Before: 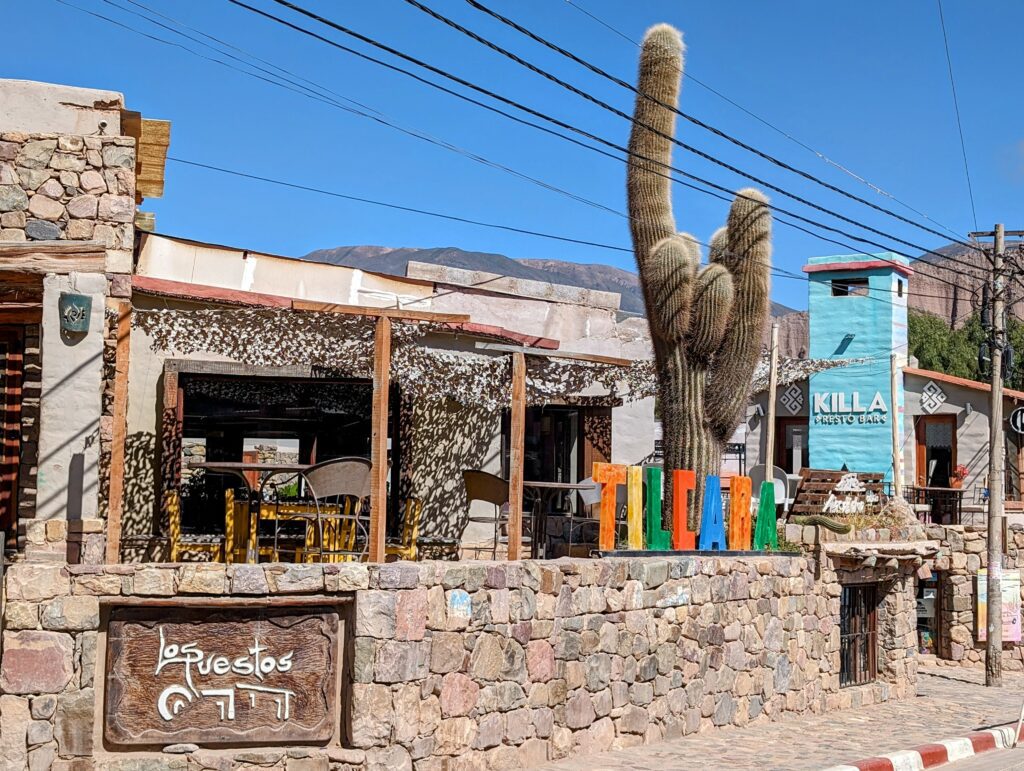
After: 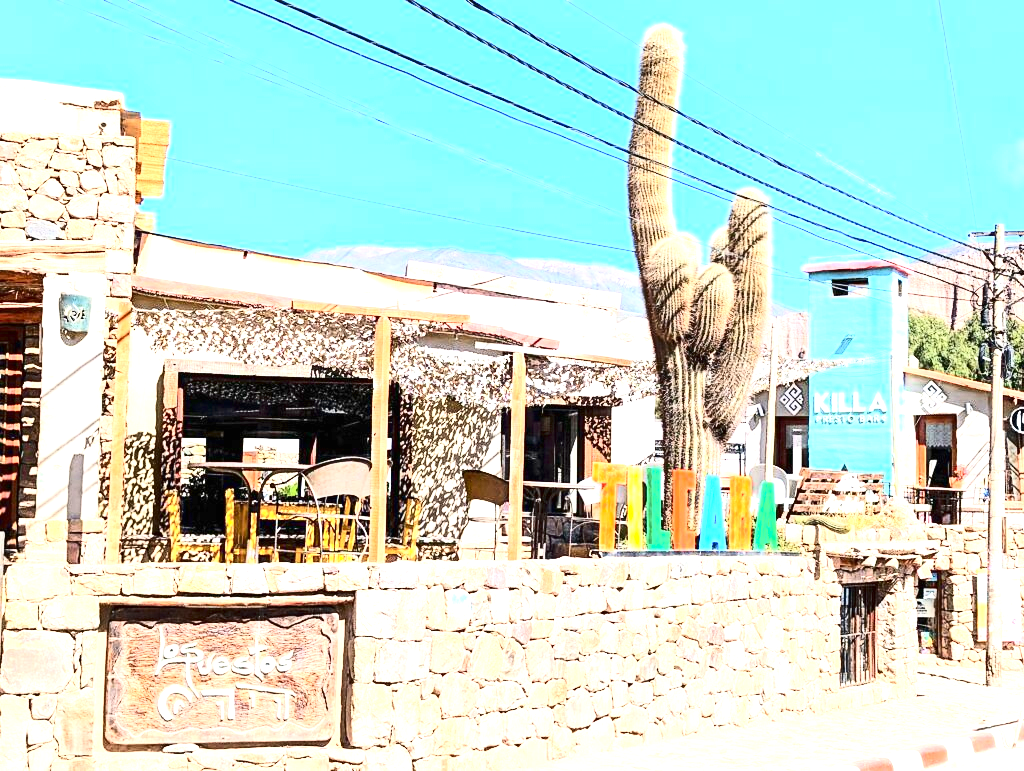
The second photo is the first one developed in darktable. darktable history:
contrast brightness saturation: contrast 0.393, brightness 0.112
exposure: black level correction 0, exposure 1.971 EV, compensate highlight preservation false
